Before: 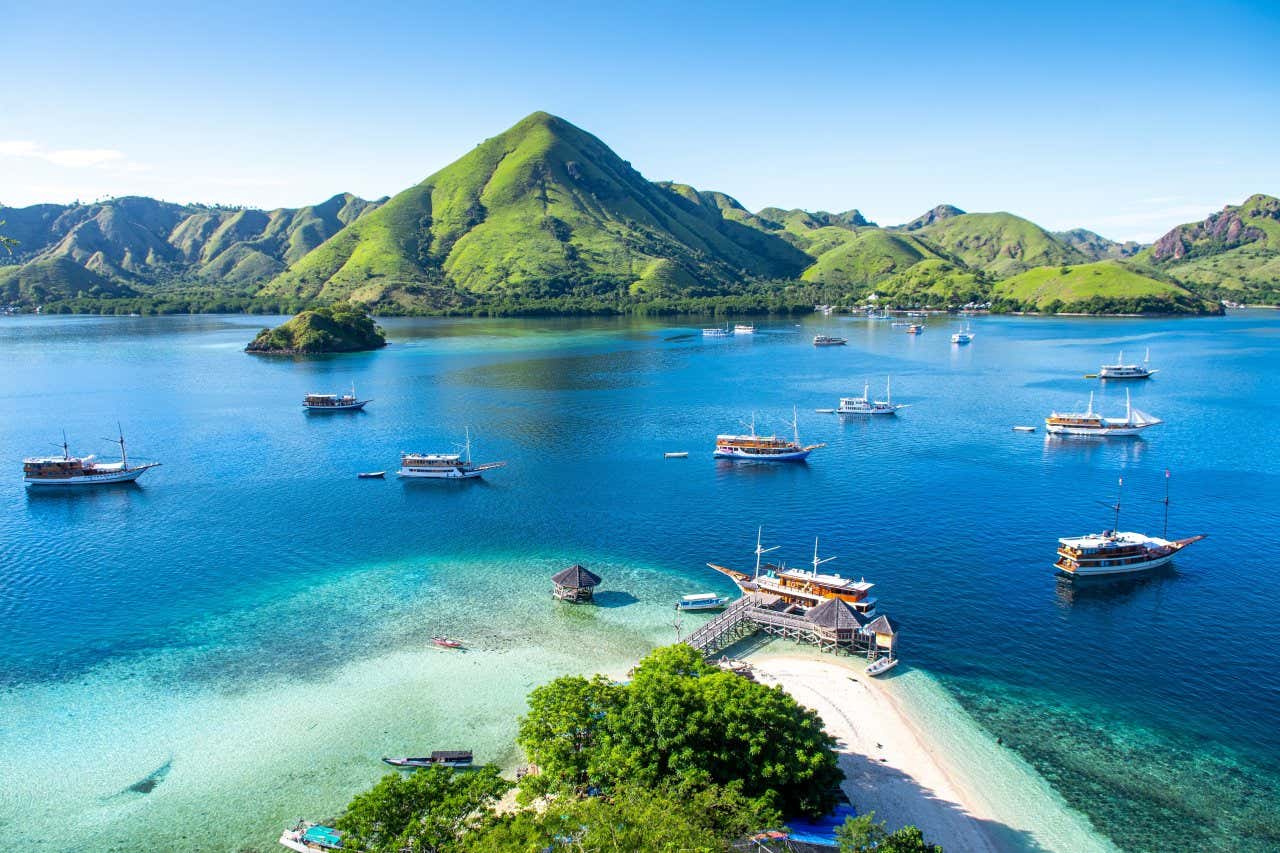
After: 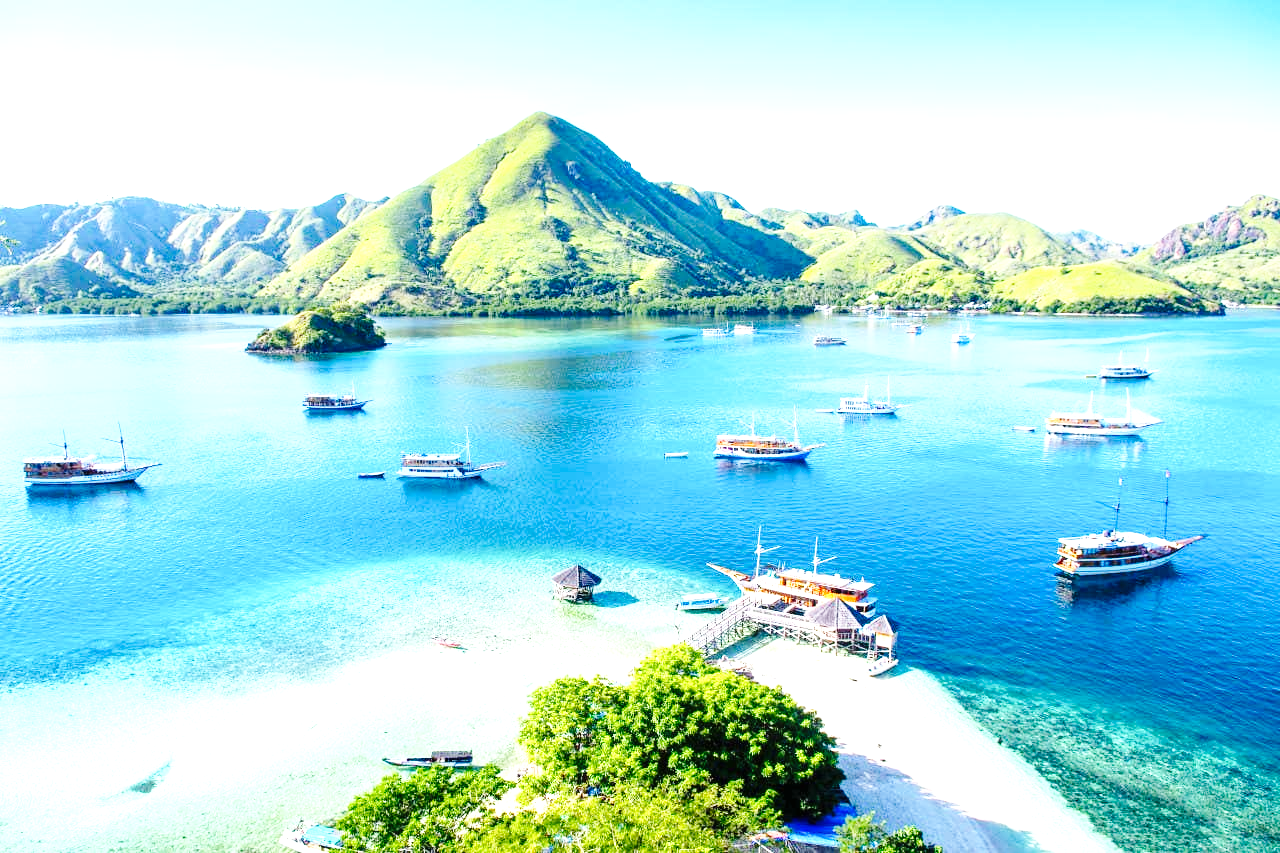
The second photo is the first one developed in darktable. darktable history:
base curve: curves: ch0 [(0, 0) (0.036, 0.025) (0.121, 0.166) (0.206, 0.329) (0.605, 0.79) (1, 1)], preserve colors none
exposure: black level correction 0, exposure 1.2 EV, compensate exposure bias true, compensate highlight preservation false
